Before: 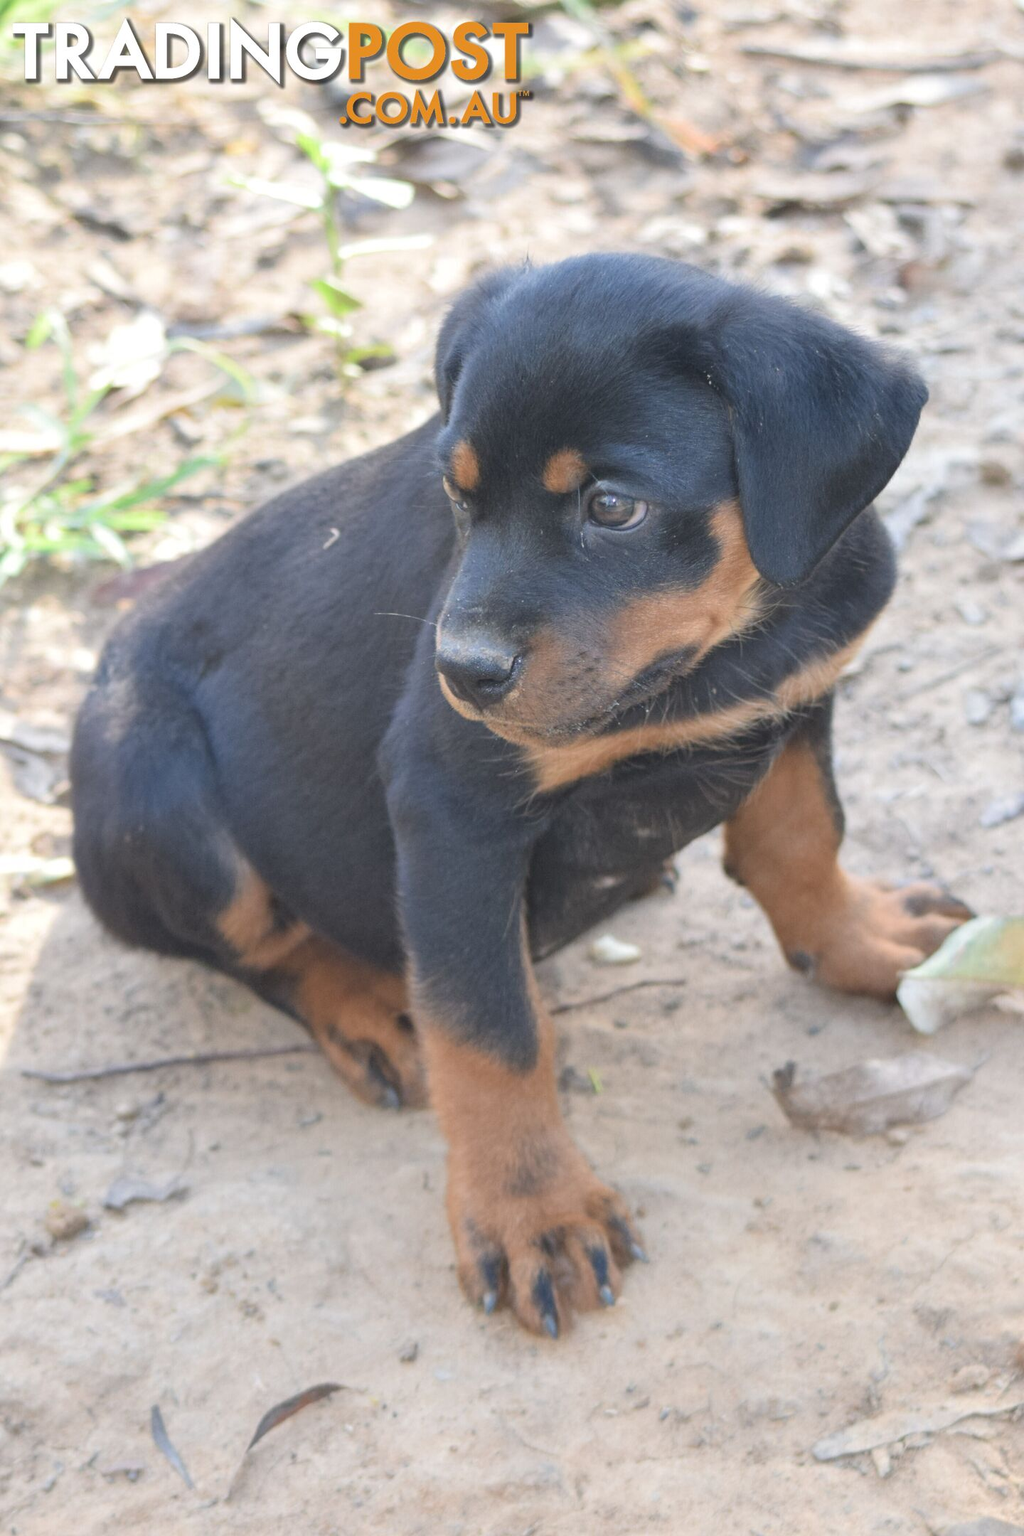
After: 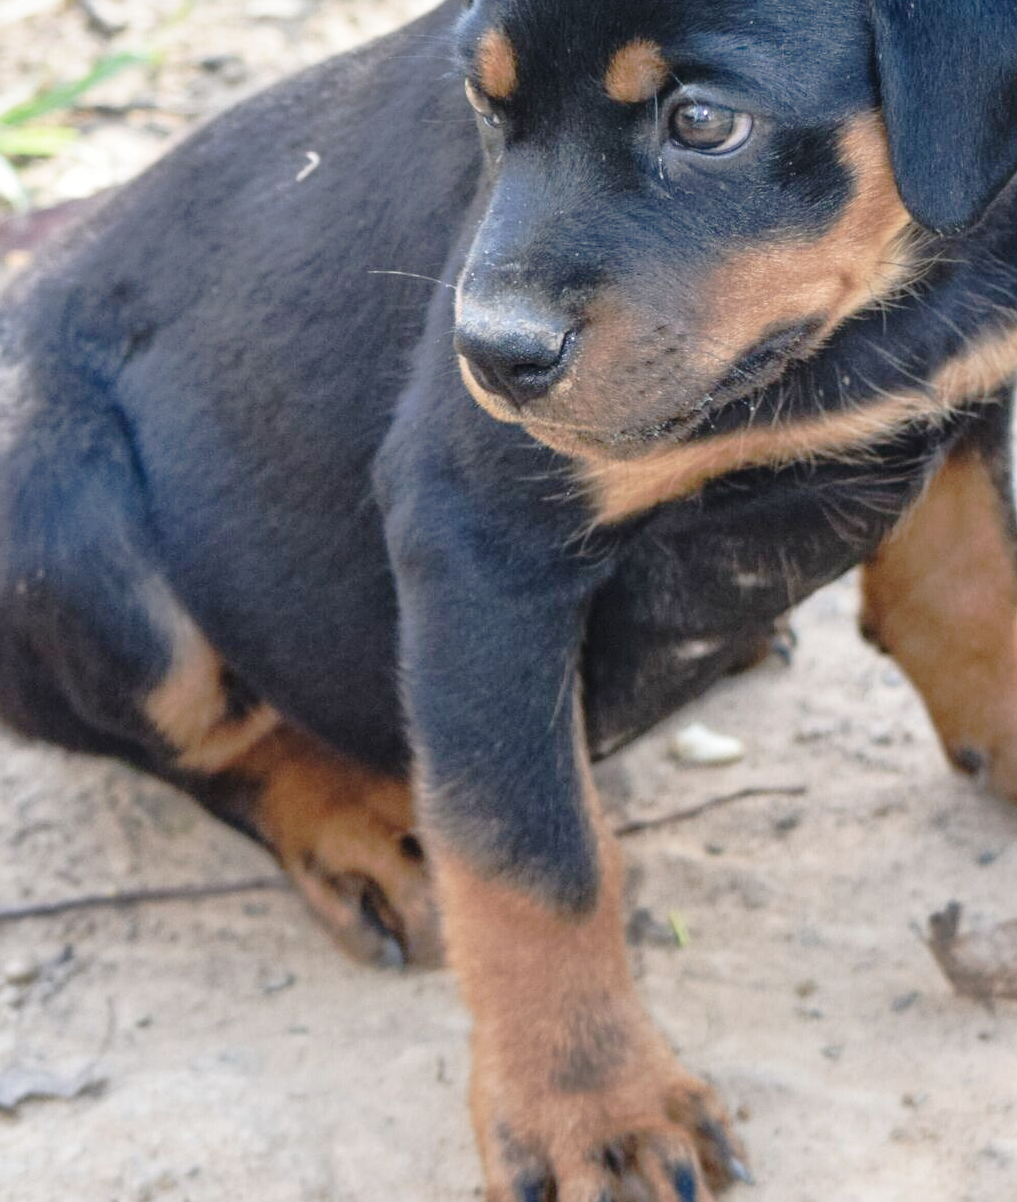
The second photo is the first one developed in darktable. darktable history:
local contrast: detail 130%
tone curve: curves: ch0 [(0, 0) (0.168, 0.142) (0.359, 0.44) (0.469, 0.544) (0.634, 0.722) (0.858, 0.903) (1, 0.968)]; ch1 [(0, 0) (0.437, 0.453) (0.472, 0.47) (0.502, 0.502) (0.54, 0.534) (0.57, 0.592) (0.618, 0.66) (0.699, 0.749) (0.859, 0.919) (1, 1)]; ch2 [(0, 0) (0.33, 0.301) (0.421, 0.443) (0.476, 0.498) (0.505, 0.503) (0.547, 0.557) (0.586, 0.634) (0.608, 0.676) (1, 1)], preserve colors none
crop: left 10.992%, top 27.376%, right 18.315%, bottom 16.956%
contrast brightness saturation: brightness -0.093
